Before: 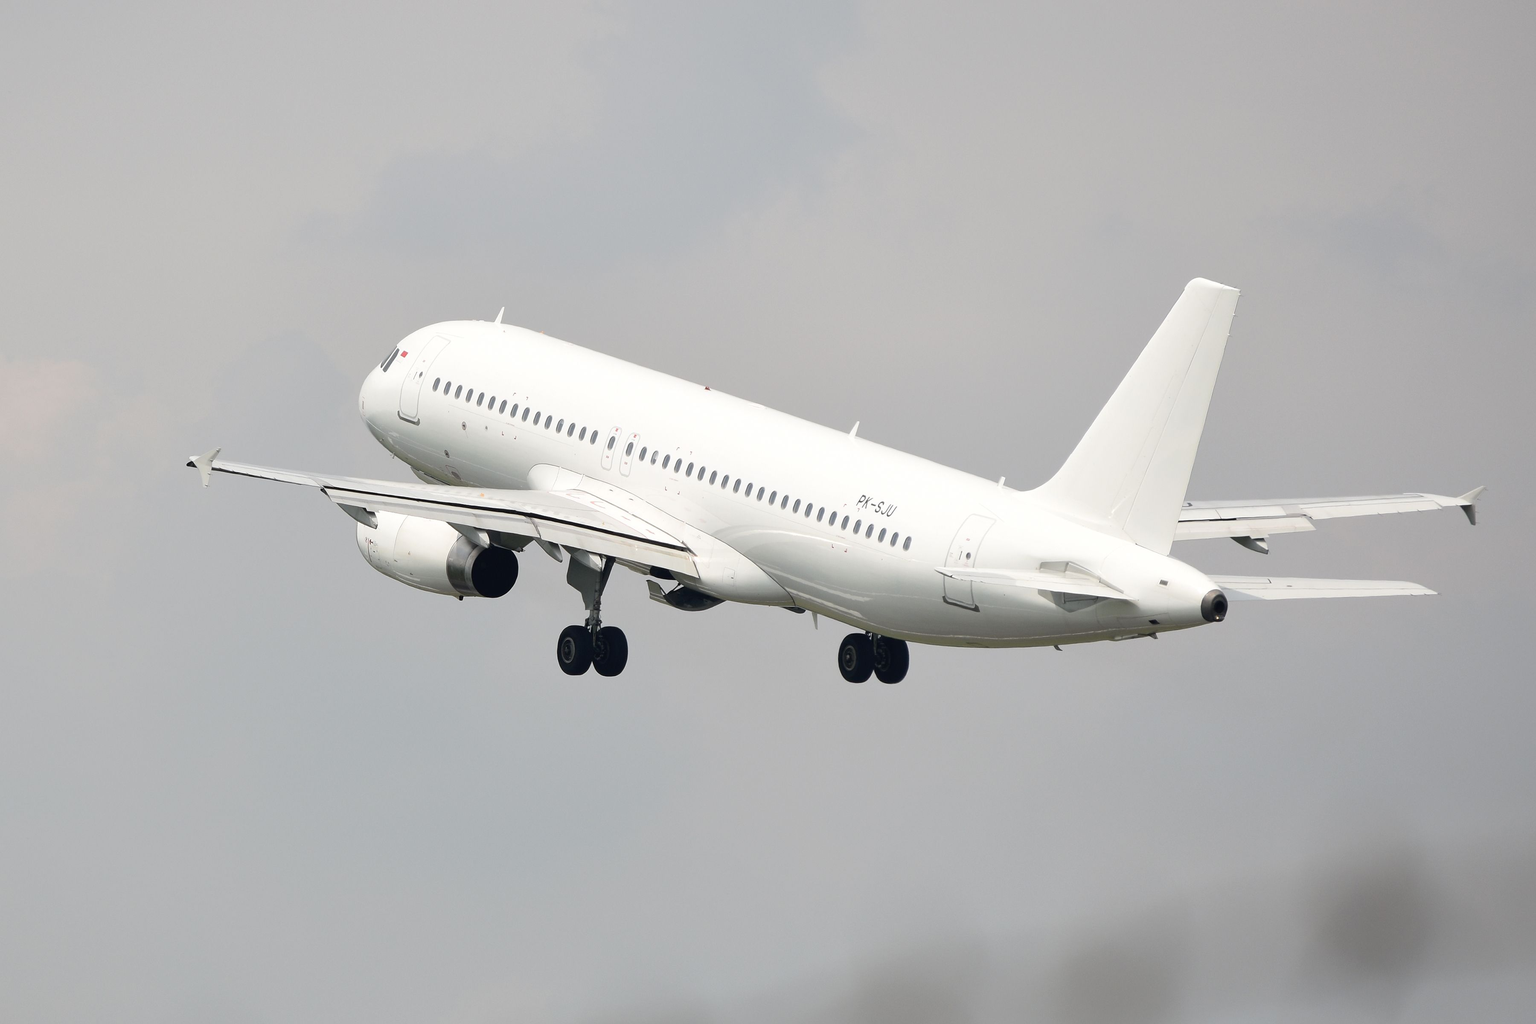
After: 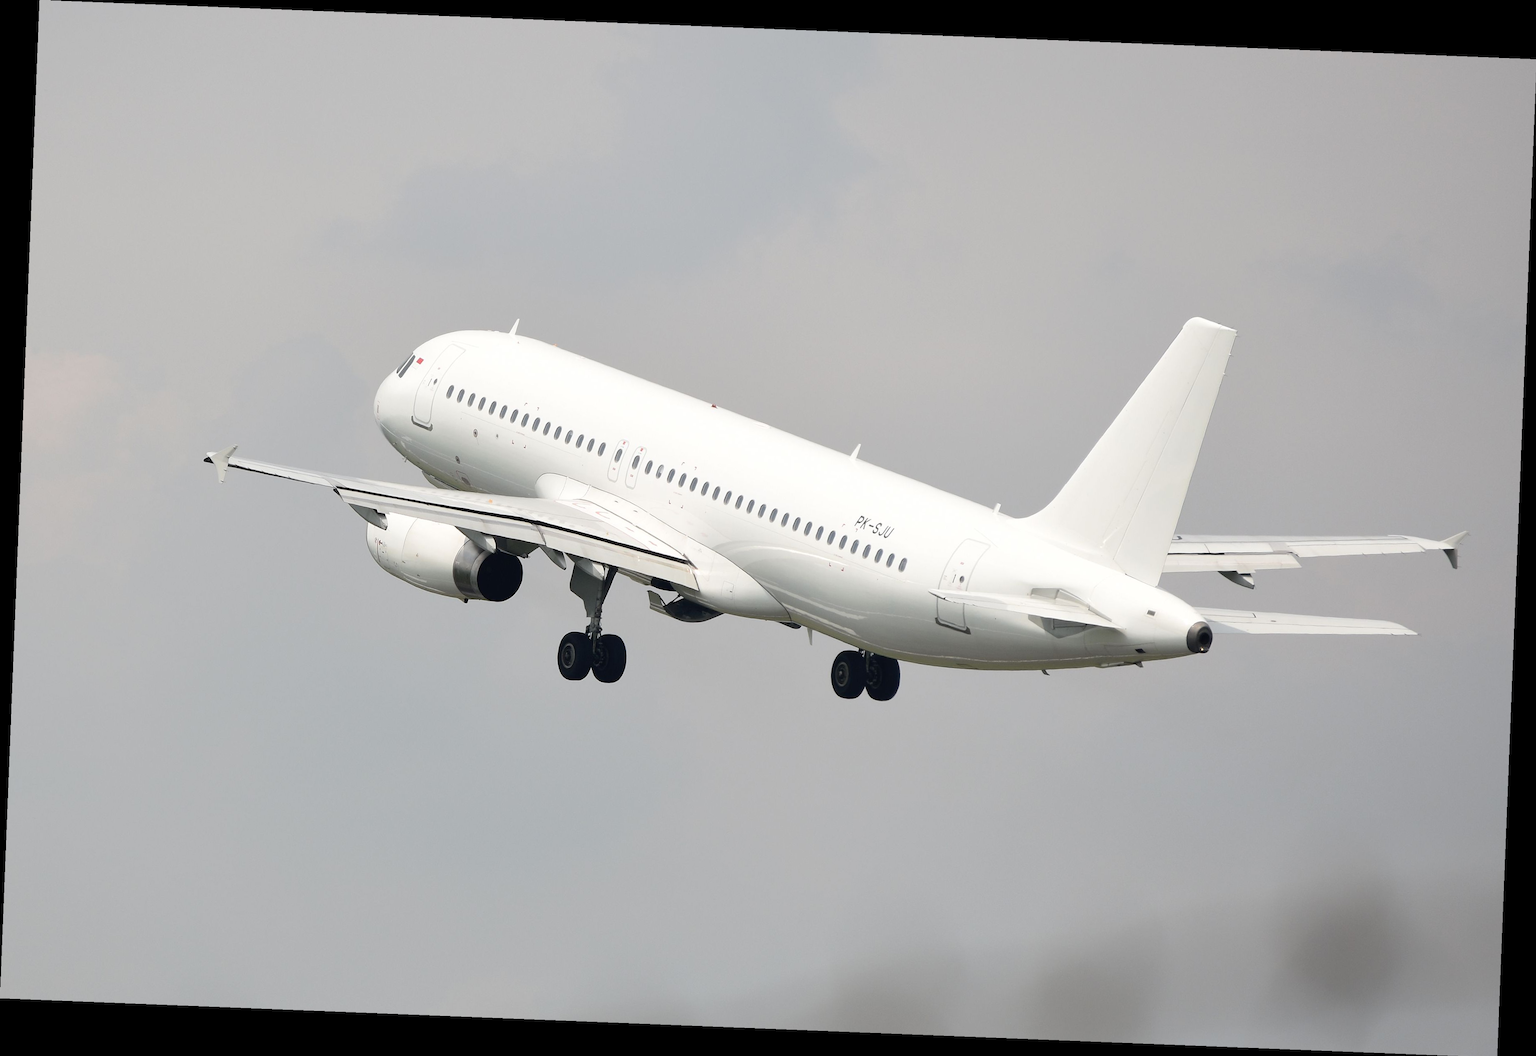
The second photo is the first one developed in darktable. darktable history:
exposure: compensate highlight preservation false
rotate and perspective: rotation 2.27°, automatic cropping off
